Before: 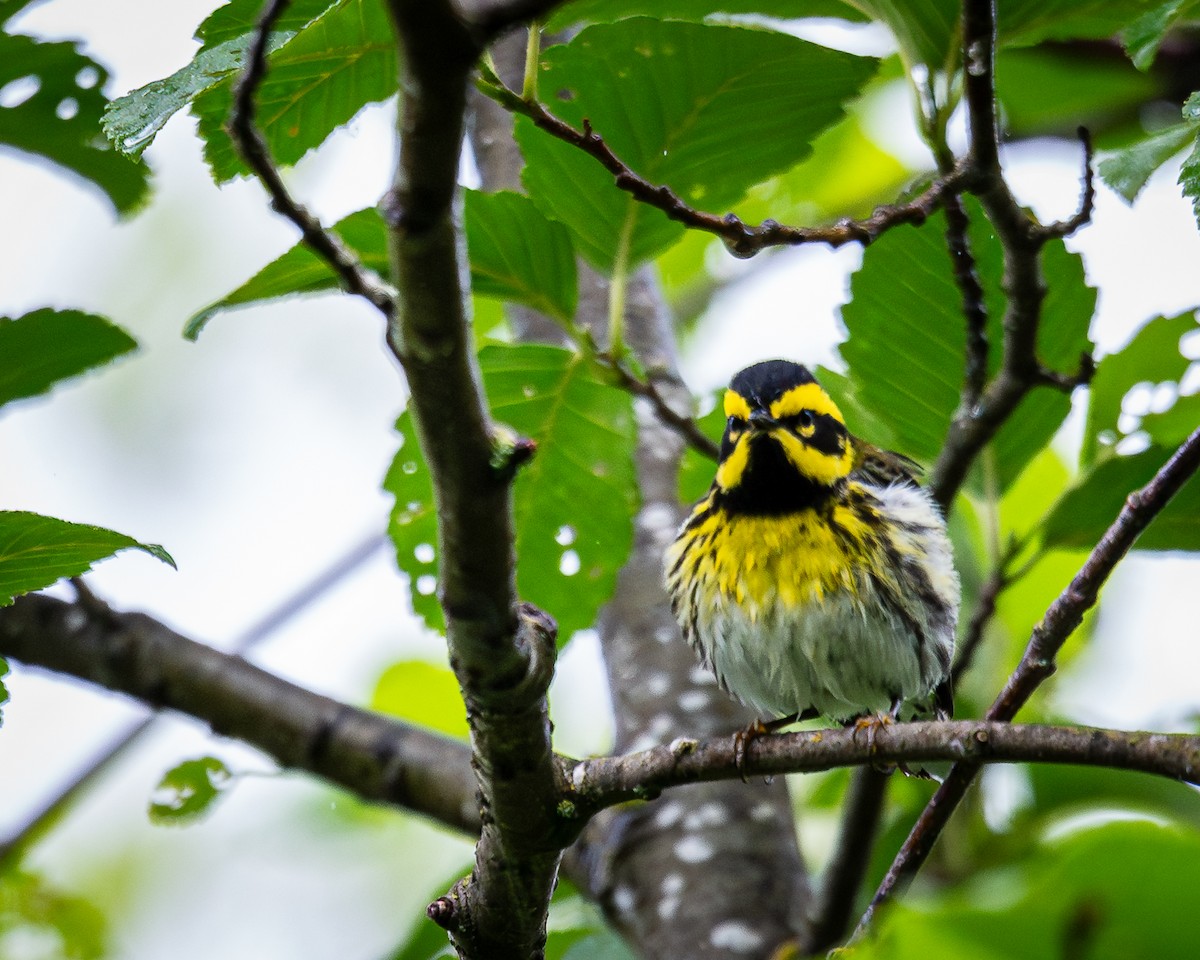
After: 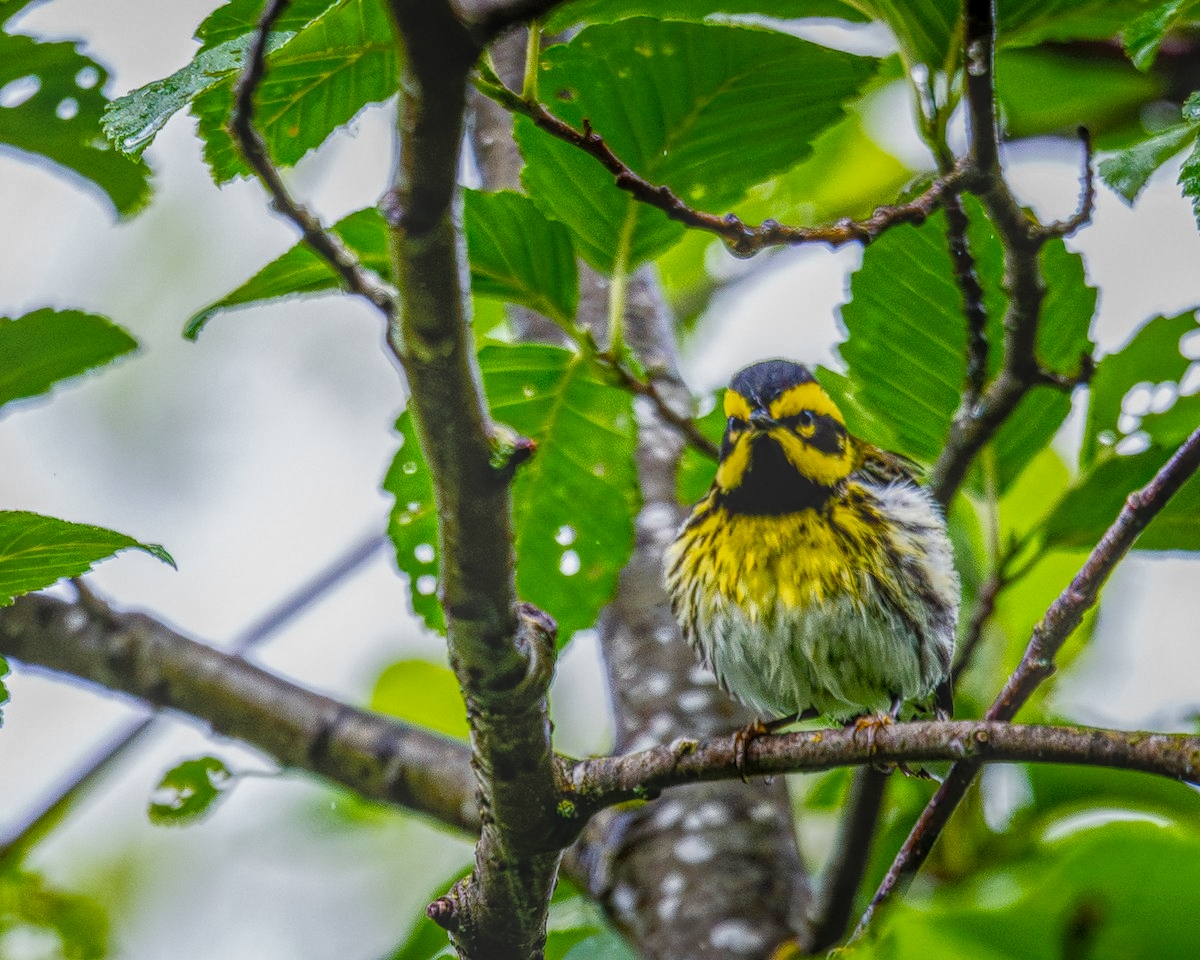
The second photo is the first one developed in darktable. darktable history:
local contrast: highlights 20%, shadows 29%, detail 200%, midtone range 0.2
color balance rgb: perceptual saturation grading › global saturation 44.888%, perceptual saturation grading › highlights -50.038%, perceptual saturation grading › shadows 31.115%, global vibrance 9.588%
